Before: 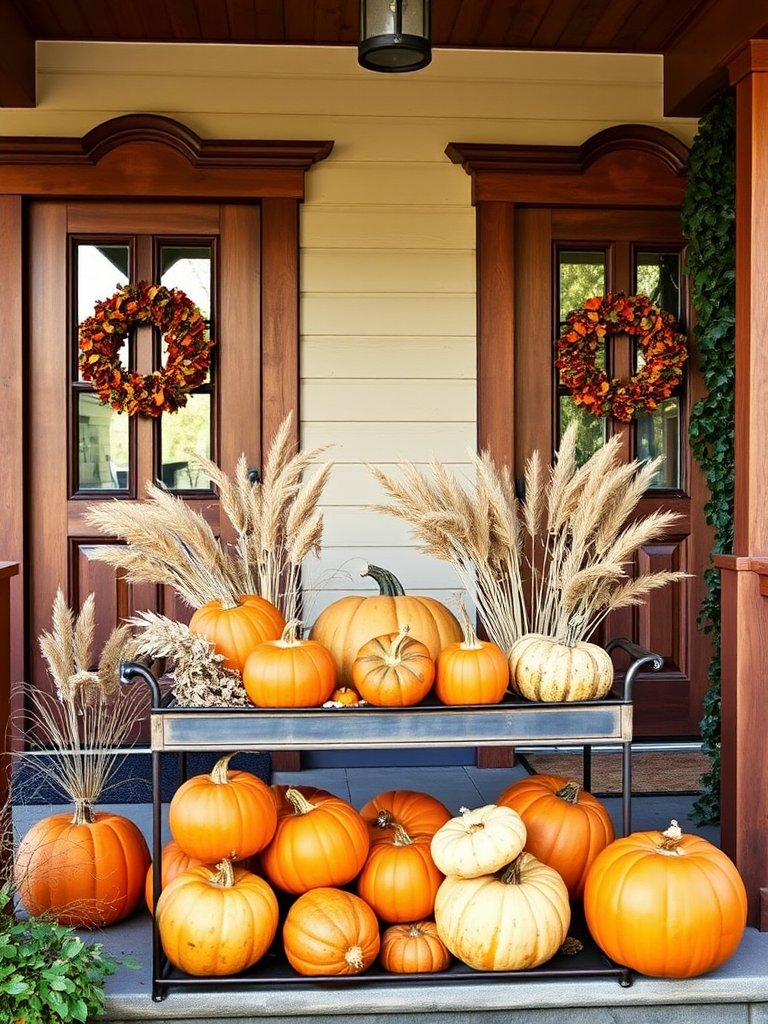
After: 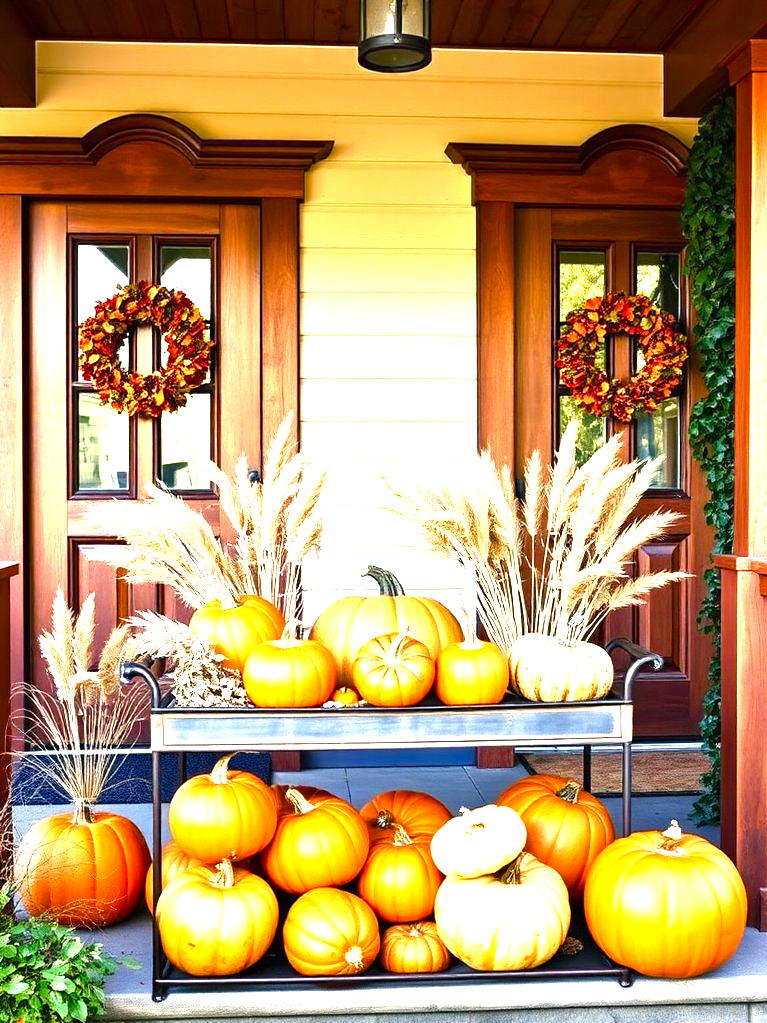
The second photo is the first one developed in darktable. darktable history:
exposure: black level correction 0, exposure 1.2 EV, compensate highlight preservation false
graduated density: rotation -180°, offset 24.95
color balance rgb: shadows lift › chroma 4.21%, shadows lift › hue 252.22°, highlights gain › chroma 1.36%, highlights gain › hue 50.24°, perceptual saturation grading › mid-tones 6.33%, perceptual saturation grading › shadows 72.44%, perceptual brilliance grading › highlights 11.59%, contrast 5.05%
